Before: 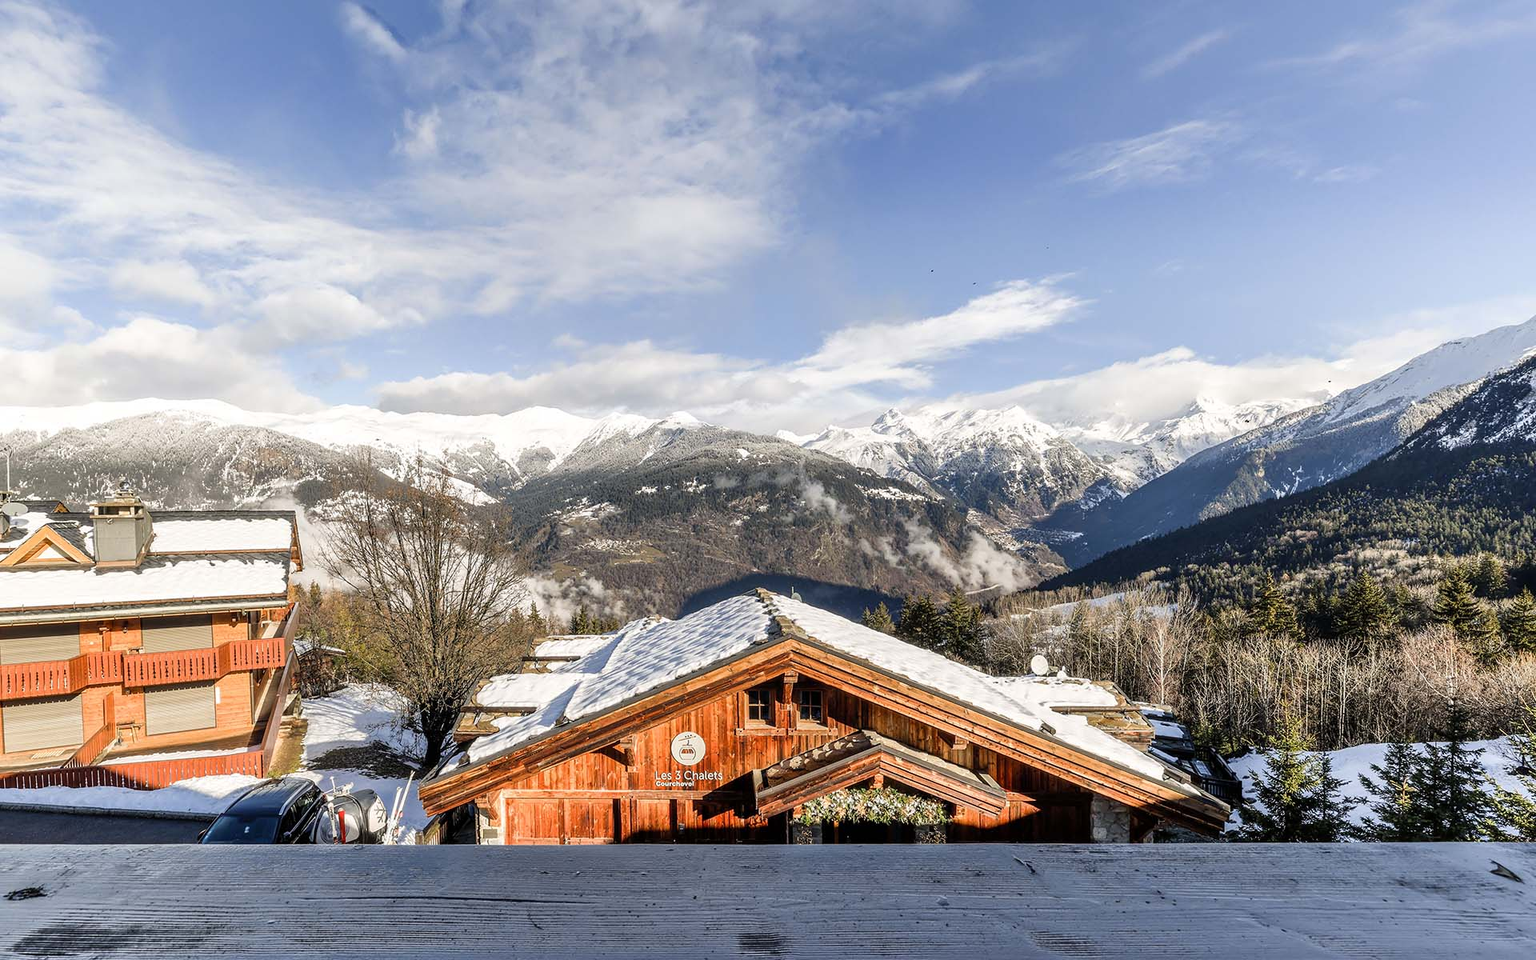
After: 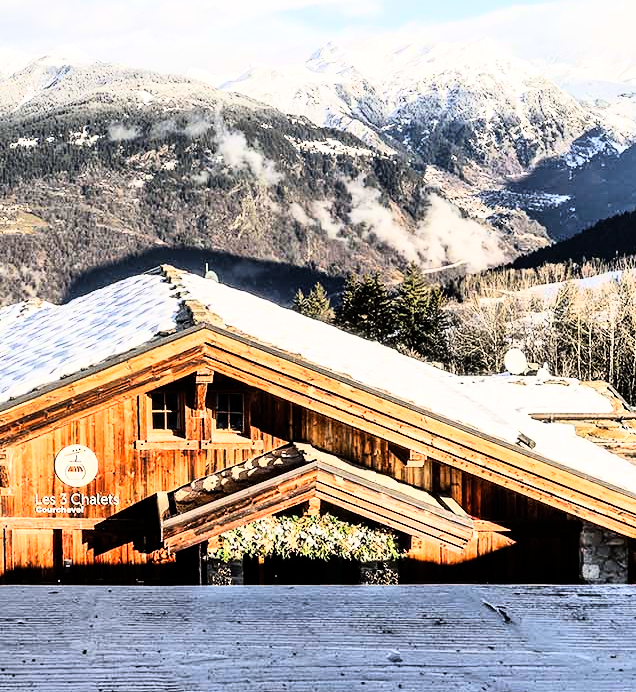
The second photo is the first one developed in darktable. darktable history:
crop: left 40.878%, top 39.176%, right 25.993%, bottom 3.081%
rgb curve: curves: ch0 [(0, 0) (0.21, 0.15) (0.24, 0.21) (0.5, 0.75) (0.75, 0.96) (0.89, 0.99) (1, 1)]; ch1 [(0, 0.02) (0.21, 0.13) (0.25, 0.2) (0.5, 0.67) (0.75, 0.9) (0.89, 0.97) (1, 1)]; ch2 [(0, 0.02) (0.21, 0.13) (0.25, 0.2) (0.5, 0.67) (0.75, 0.9) (0.89, 0.97) (1, 1)], compensate middle gray true
